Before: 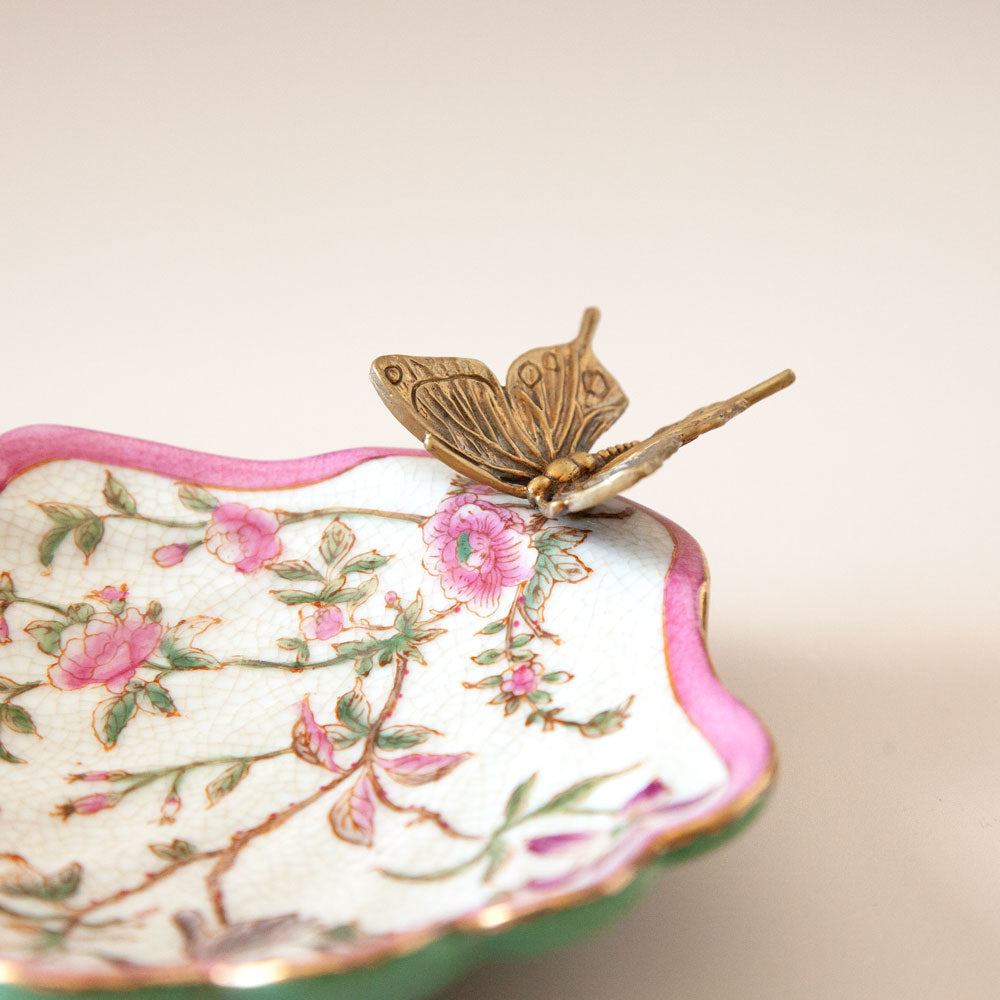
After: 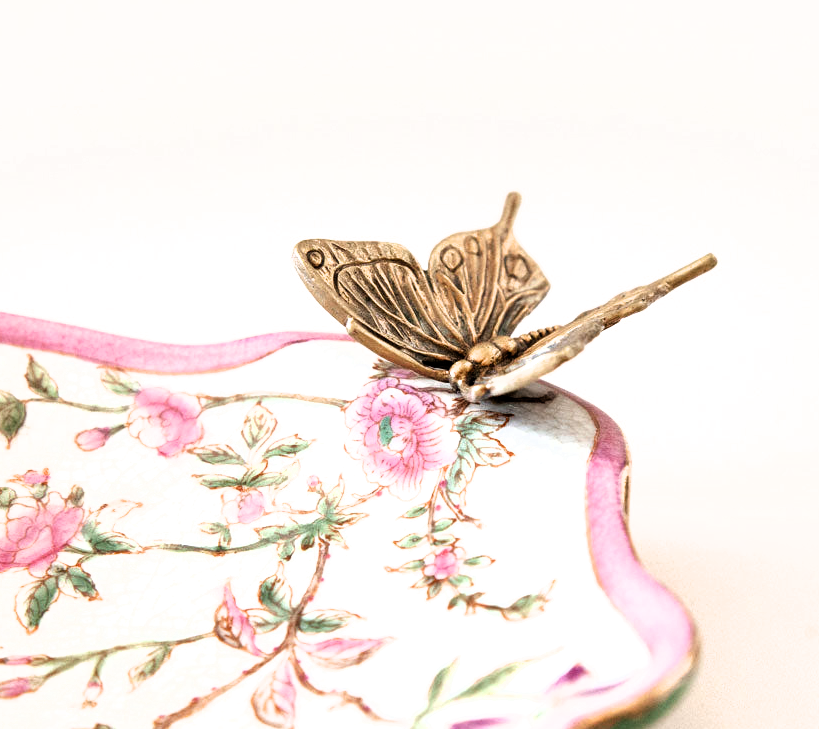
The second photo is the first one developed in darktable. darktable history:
filmic rgb: black relative exposure -8.21 EV, white relative exposure 2.21 EV, hardness 7.08, latitude 86.64%, contrast 1.701, highlights saturation mix -4.49%, shadows ↔ highlights balance -1.84%
crop: left 7.882%, top 11.627%, right 10.215%, bottom 15.442%
